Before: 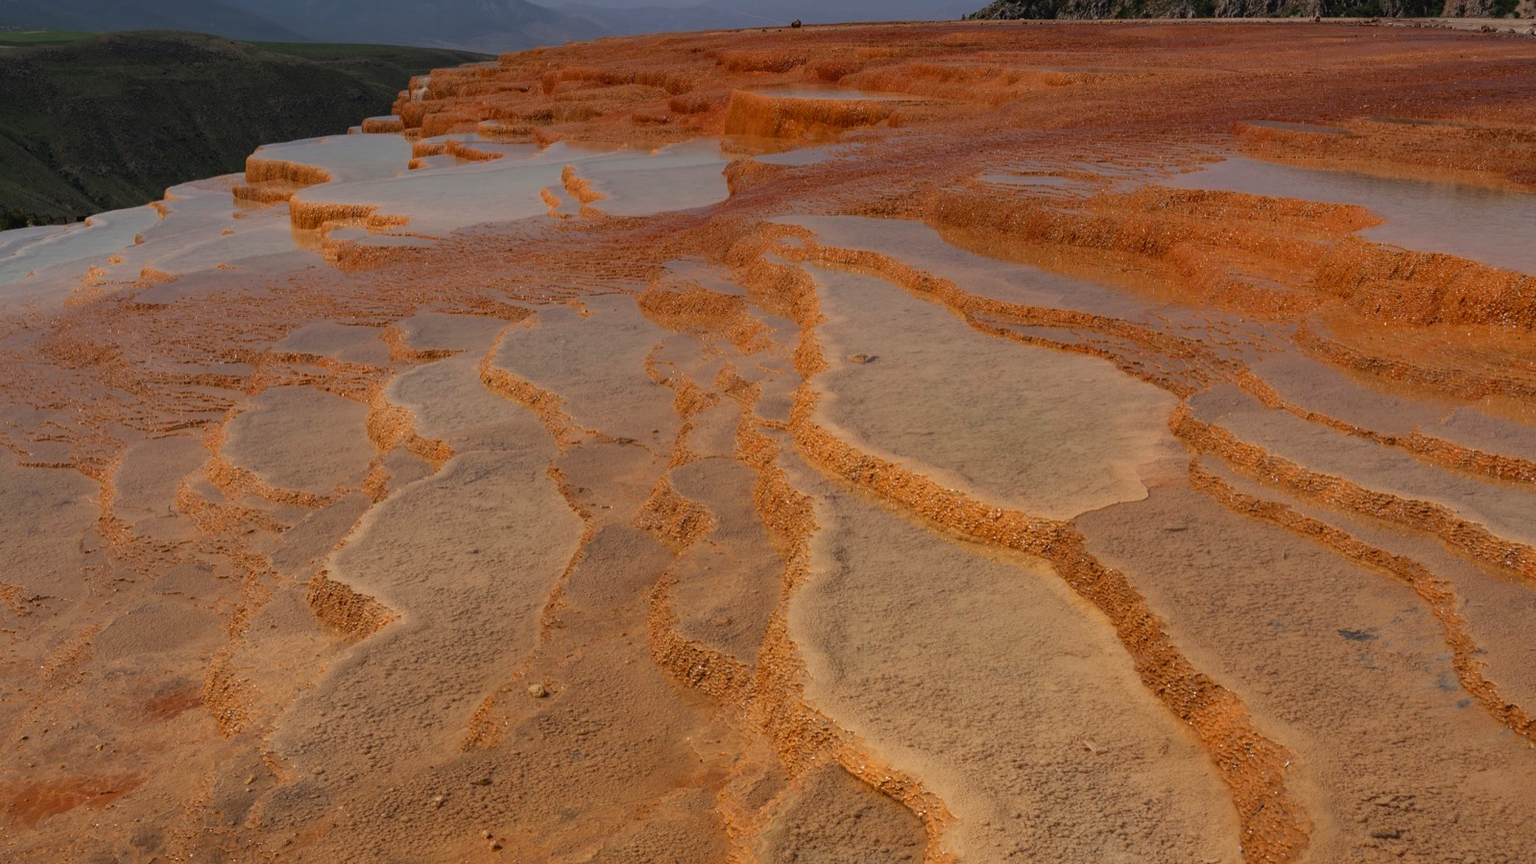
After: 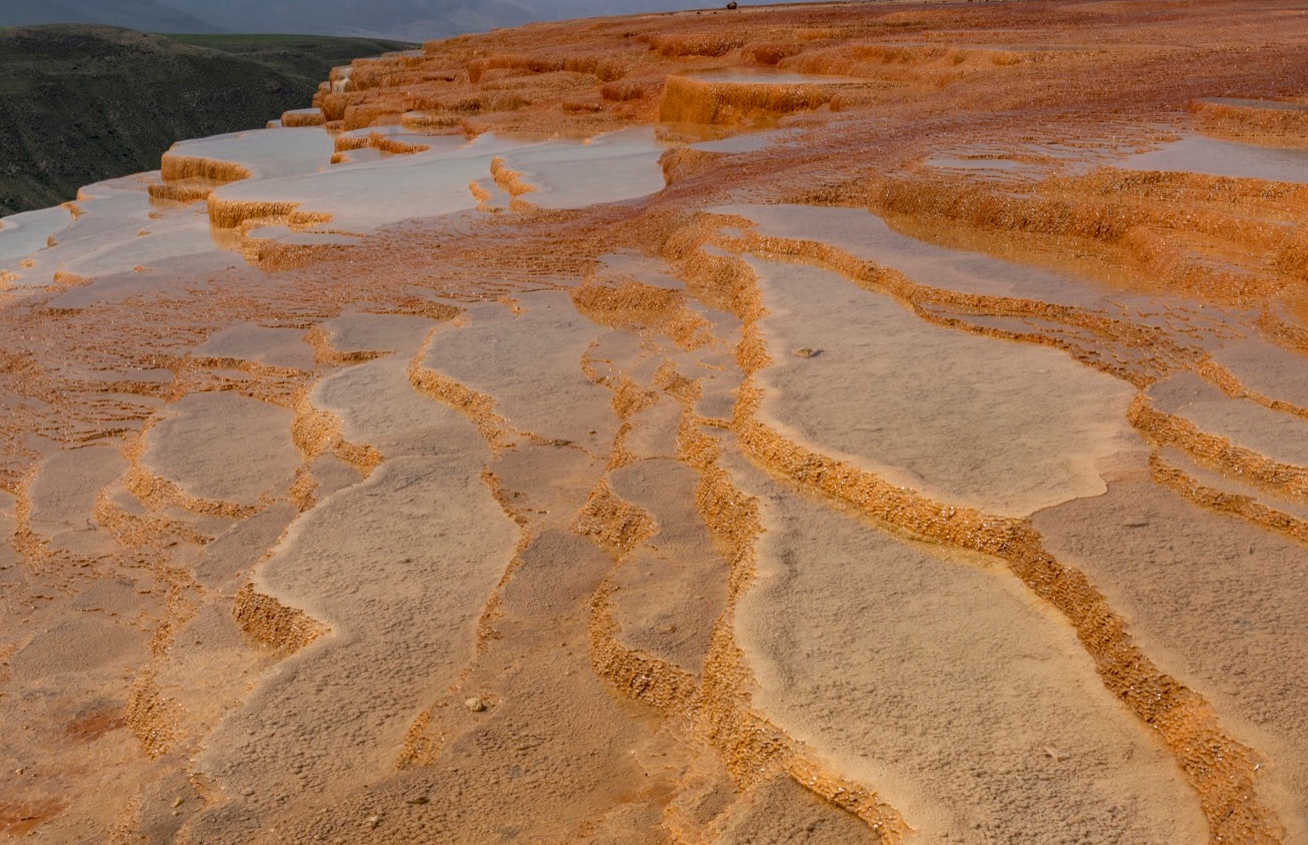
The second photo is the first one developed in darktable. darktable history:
local contrast: on, module defaults
crop and rotate: angle 1°, left 4.281%, top 0.642%, right 11.383%, bottom 2.486%
